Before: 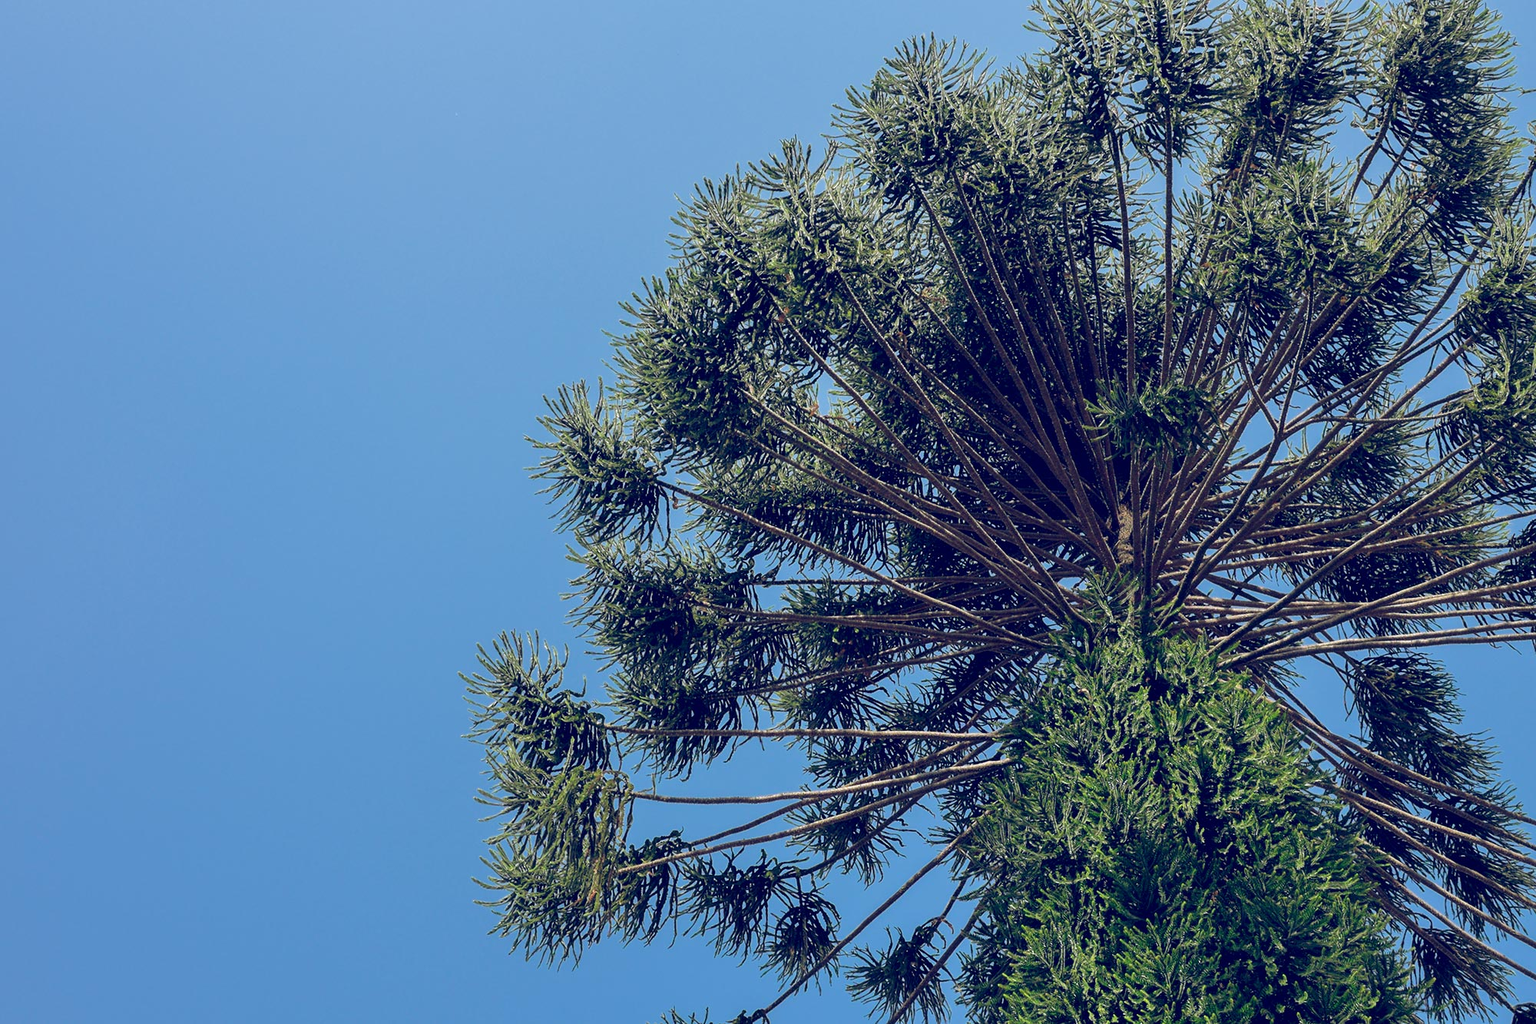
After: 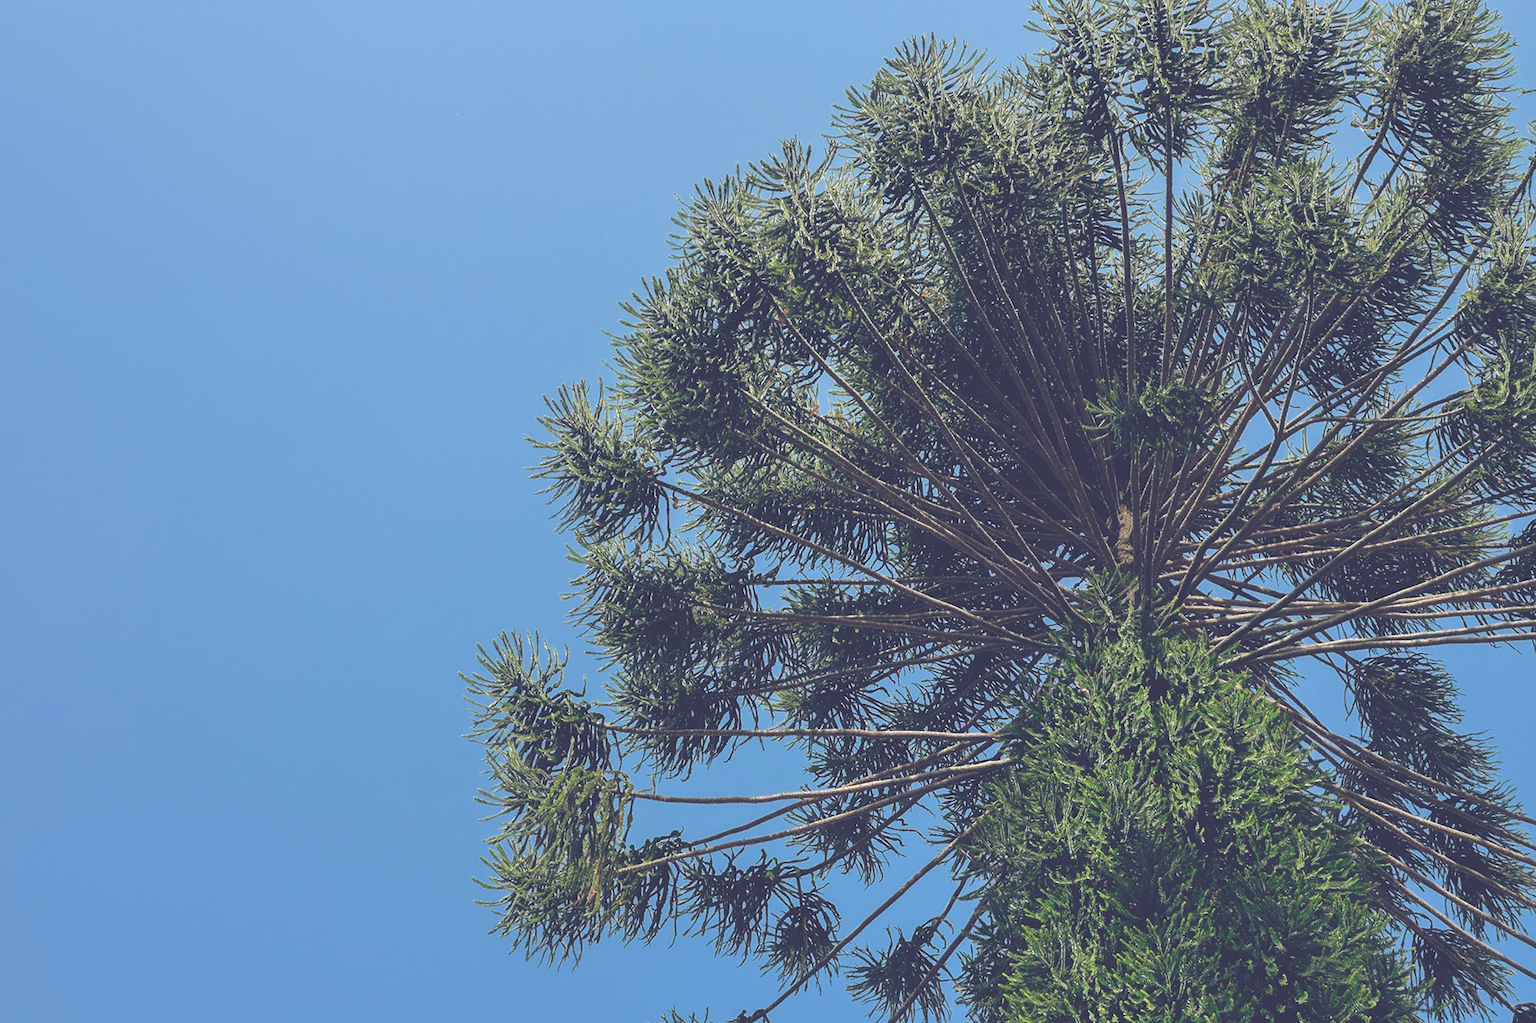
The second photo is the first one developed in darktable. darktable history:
exposure: black level correction -0.04, exposure 0.064 EV, compensate highlight preservation false
